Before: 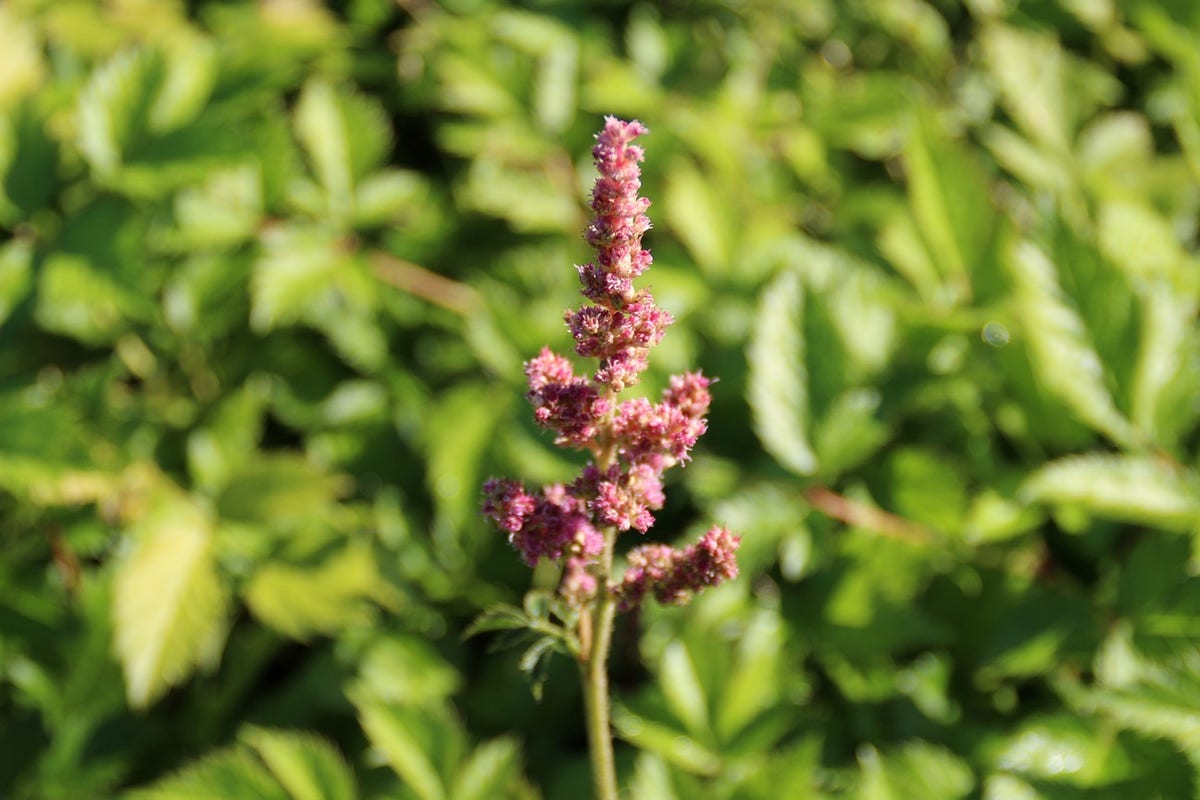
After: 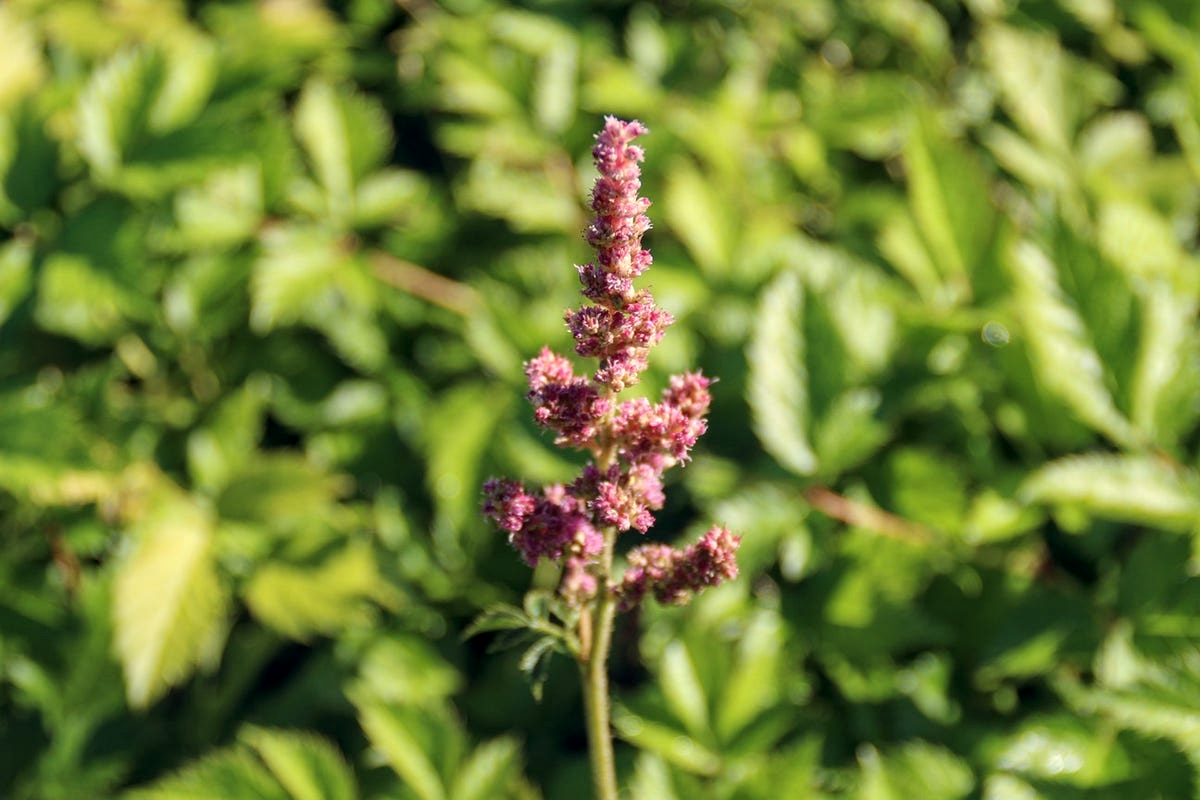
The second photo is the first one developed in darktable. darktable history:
color correction: highlights a* 0.207, highlights b* 2.7, shadows a* -0.874, shadows b* -4.78
local contrast: on, module defaults
